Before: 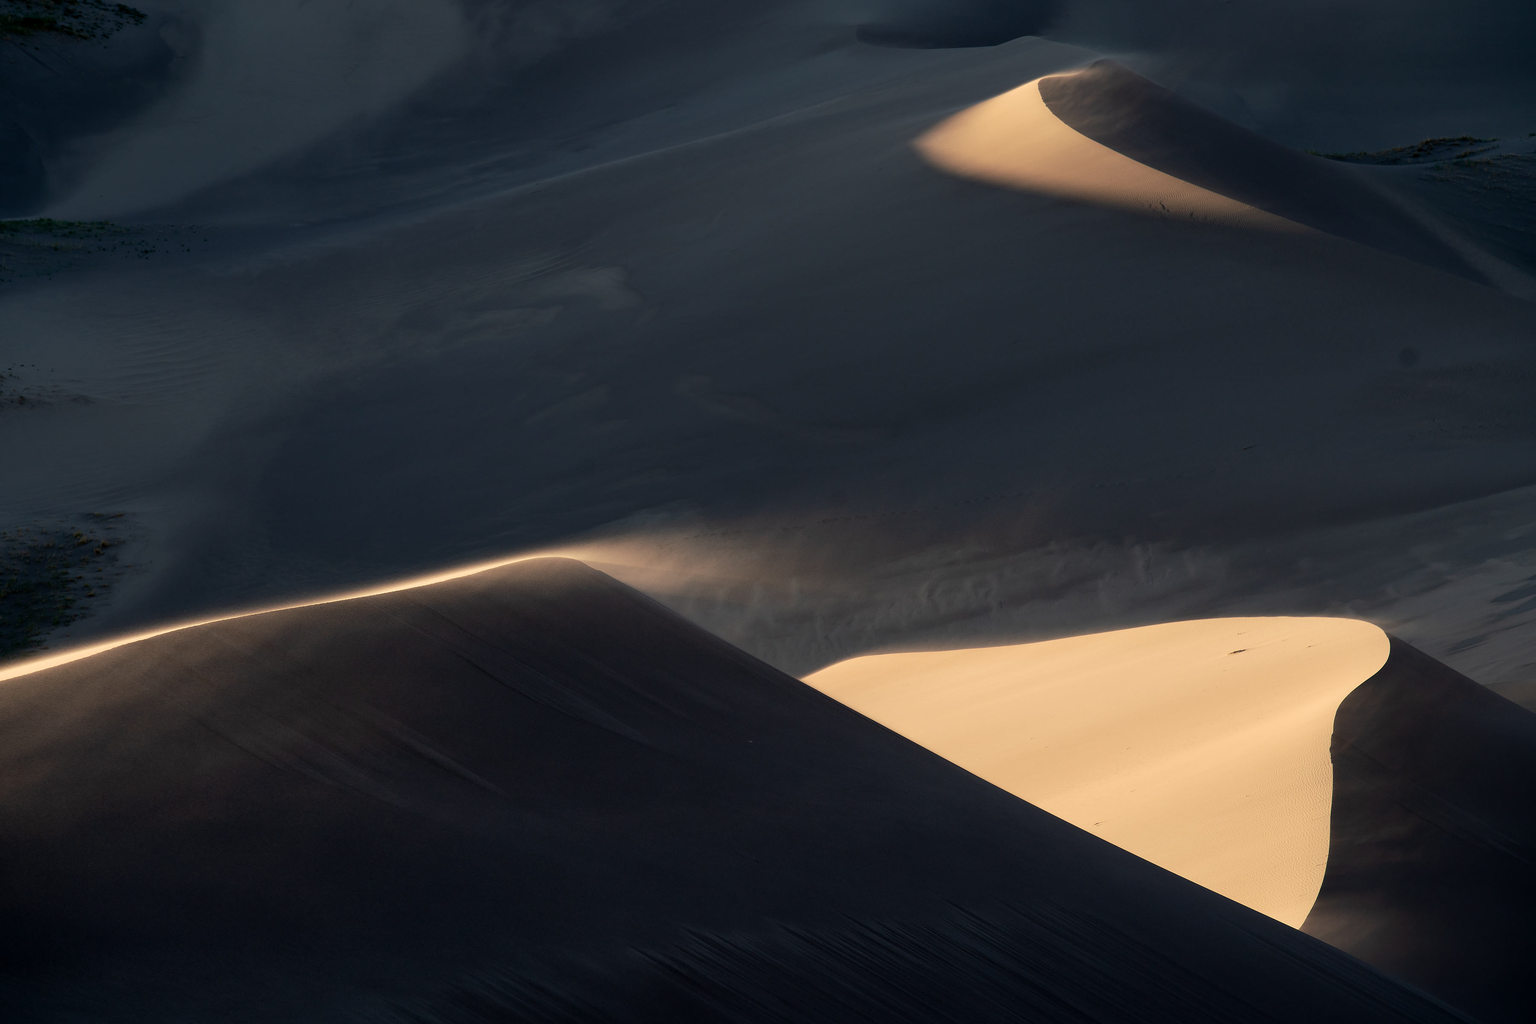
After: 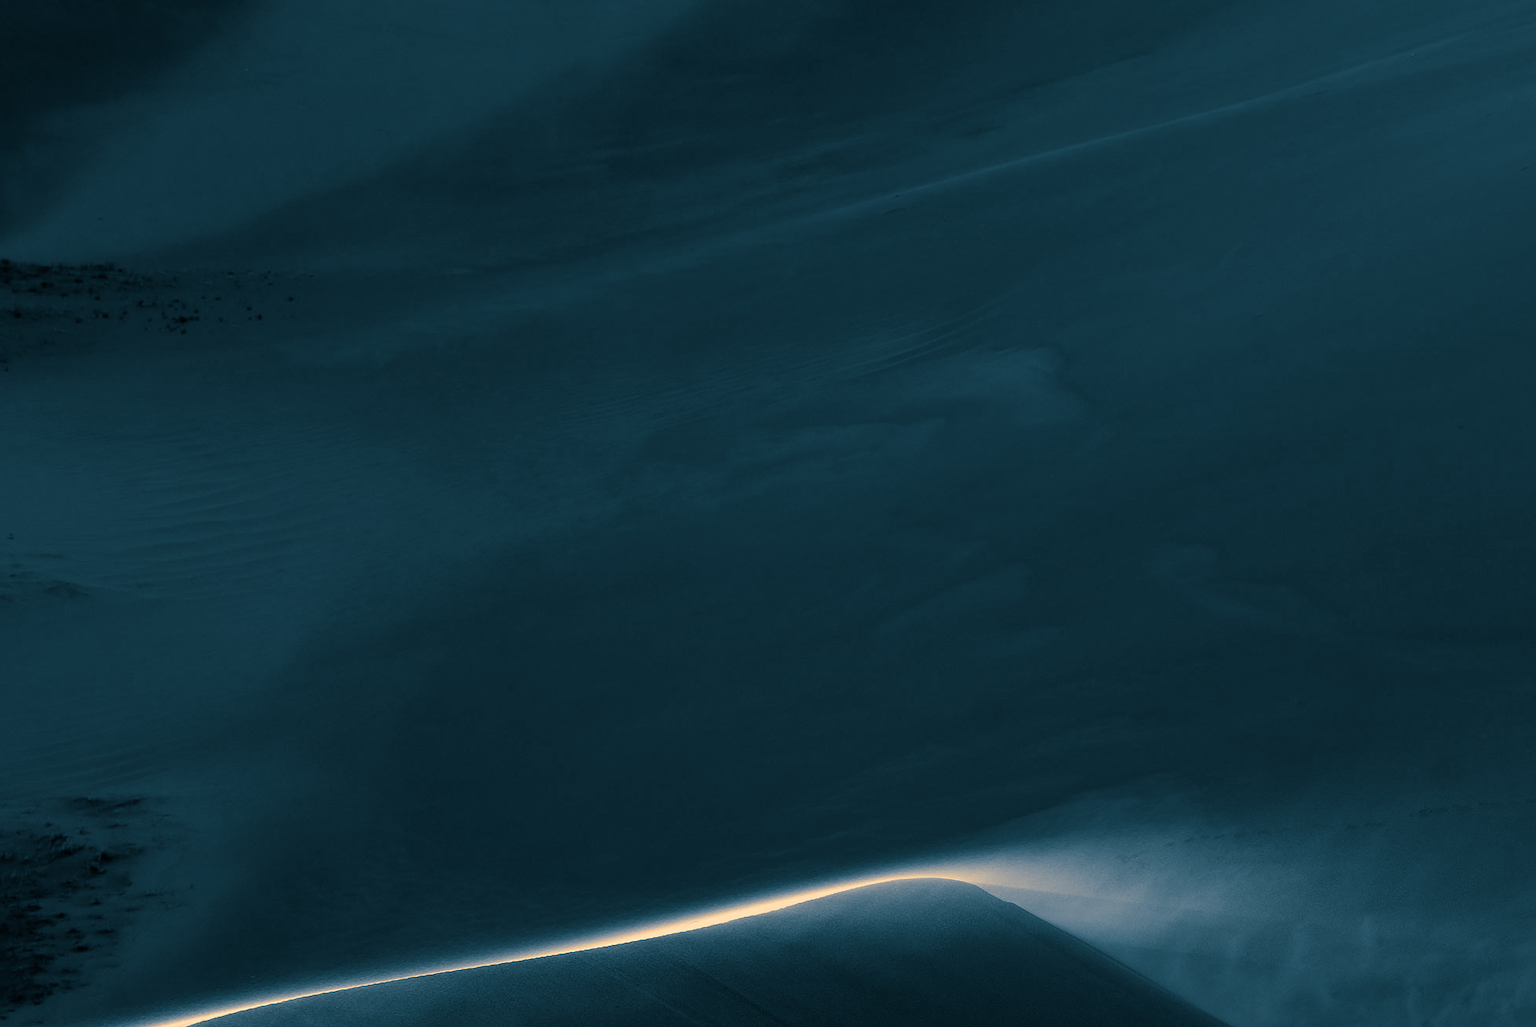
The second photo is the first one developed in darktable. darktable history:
split-toning: shadows › hue 212.4°, balance -70
crop and rotate: left 3.047%, top 7.509%, right 42.236%, bottom 37.598%
